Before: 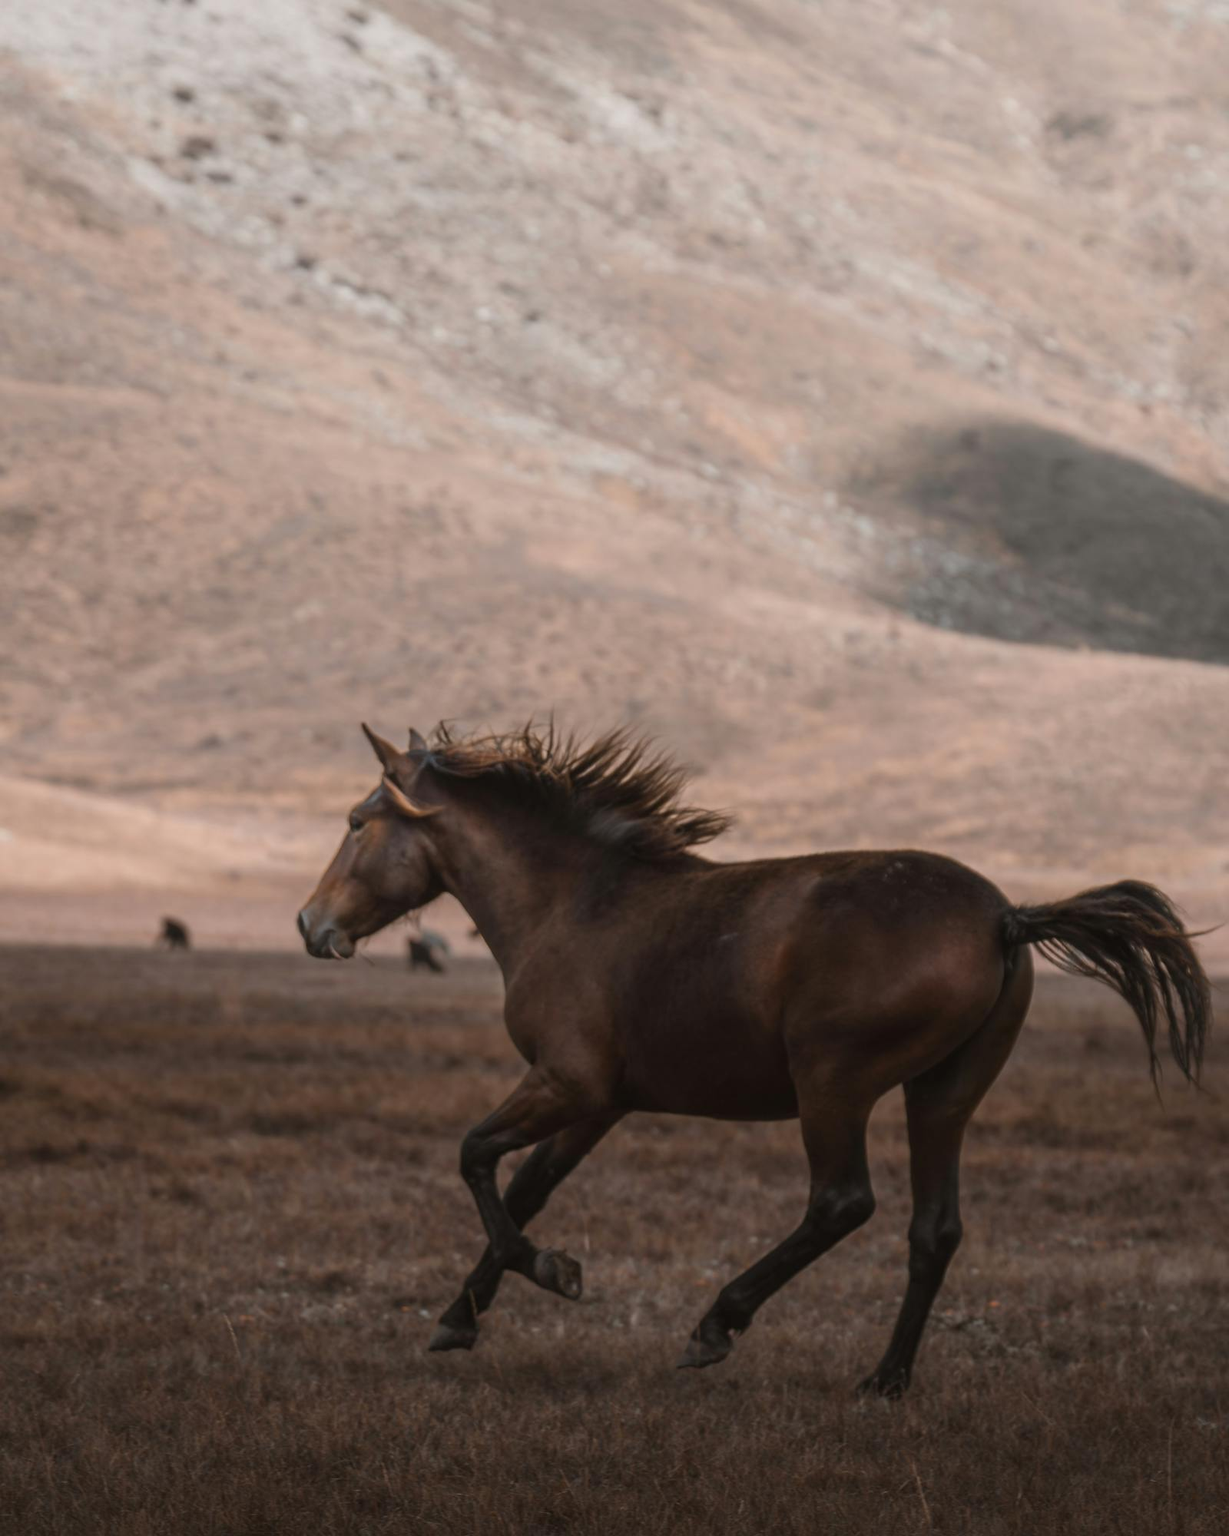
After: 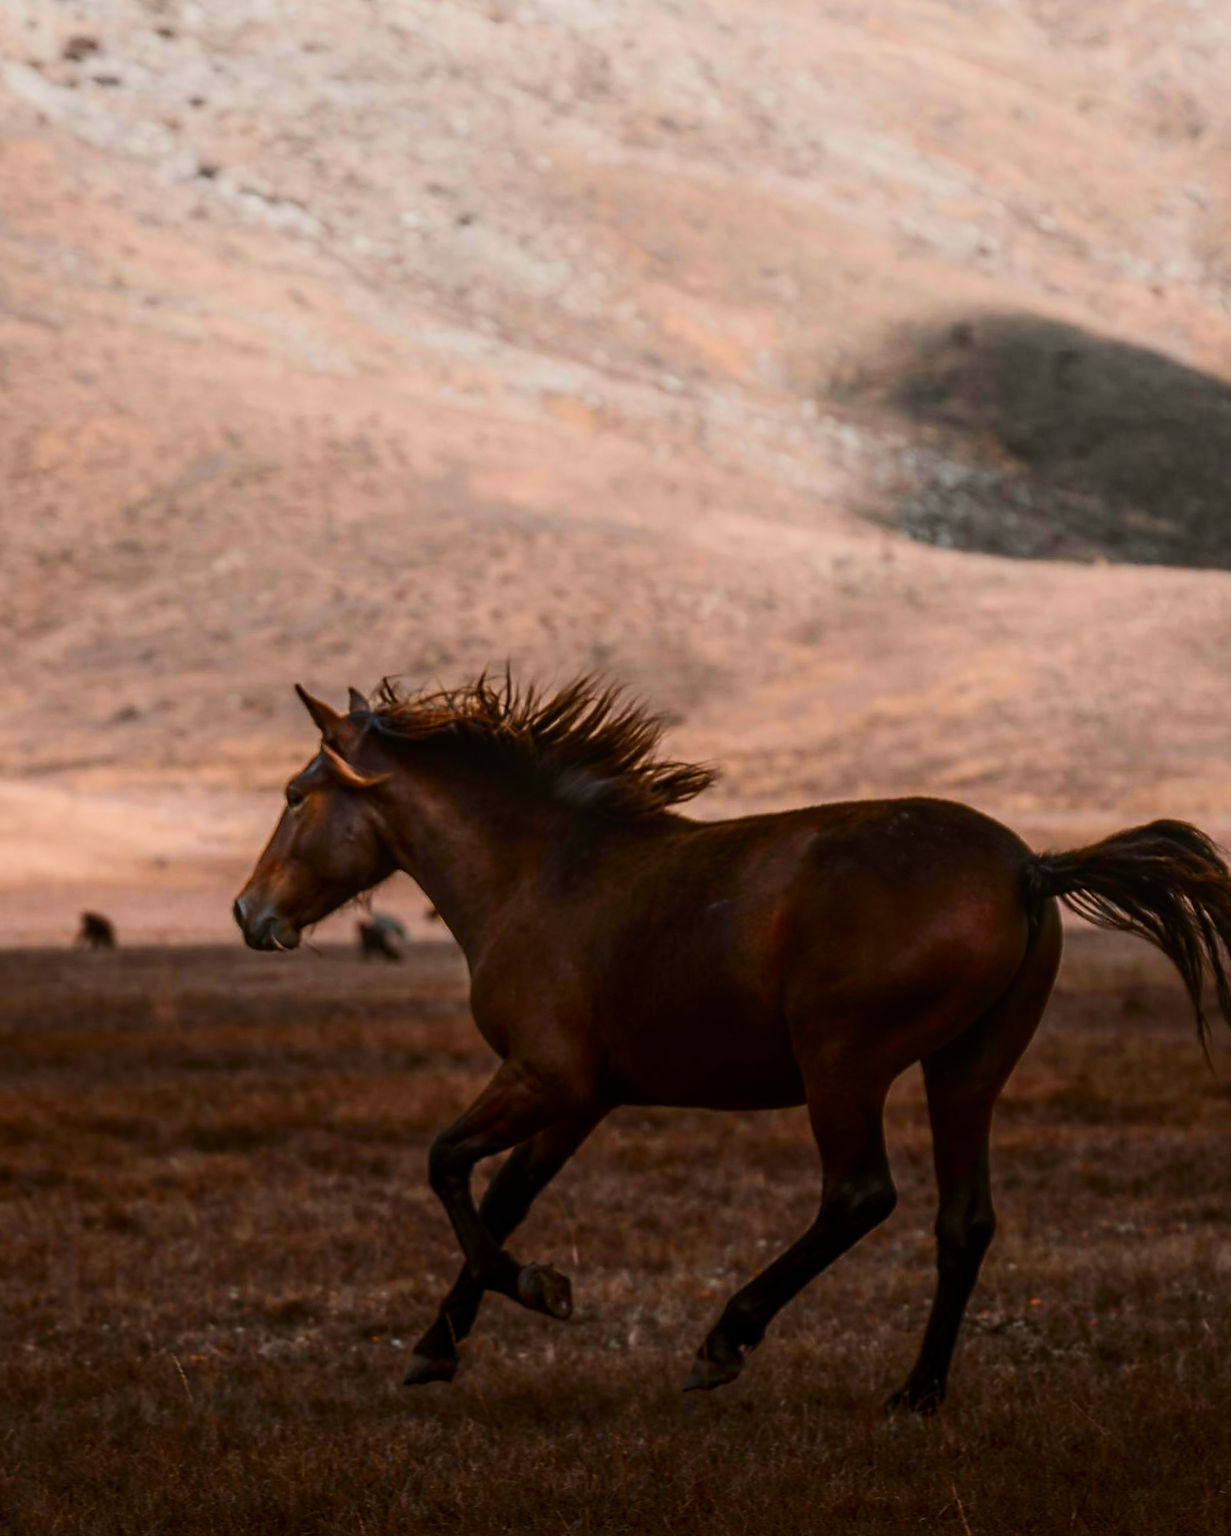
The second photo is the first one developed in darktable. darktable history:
crop and rotate: angle 2.71°, left 5.485%, top 5.721%
local contrast: detail 118%
sharpen: radius 1.872, amount 0.392, threshold 1.323
filmic rgb: black relative exposure -7.65 EV, white relative exposure 4.56 EV, hardness 3.61, contrast in shadows safe
contrast brightness saturation: contrast 0.262, brightness 0.012, saturation 0.882
exposure: exposure -0.155 EV, compensate highlight preservation false
tone equalizer: -8 EV -0.001 EV, -7 EV 0.003 EV, -6 EV -0.005 EV, -5 EV -0.013 EV, -4 EV -0.056 EV, -3 EV -0.196 EV, -2 EV -0.237 EV, -1 EV 0.114 EV, +0 EV 0.331 EV
